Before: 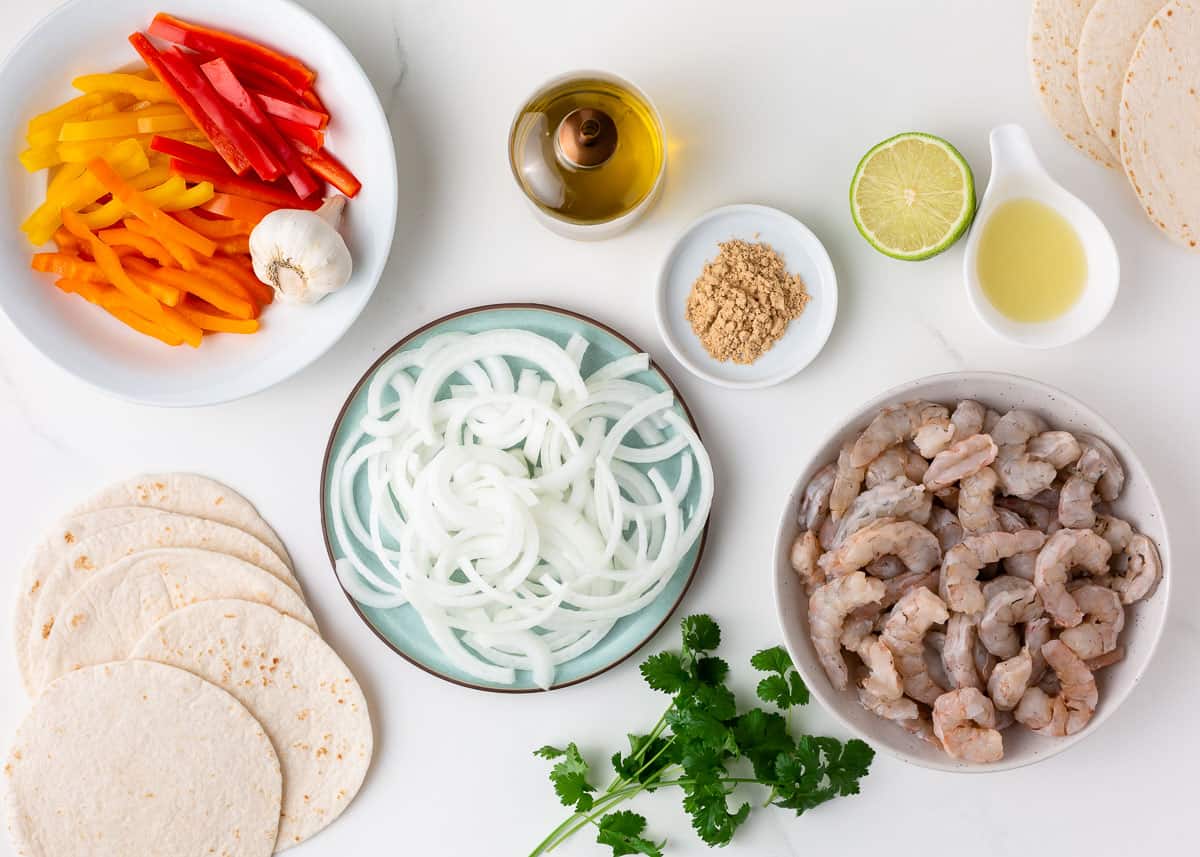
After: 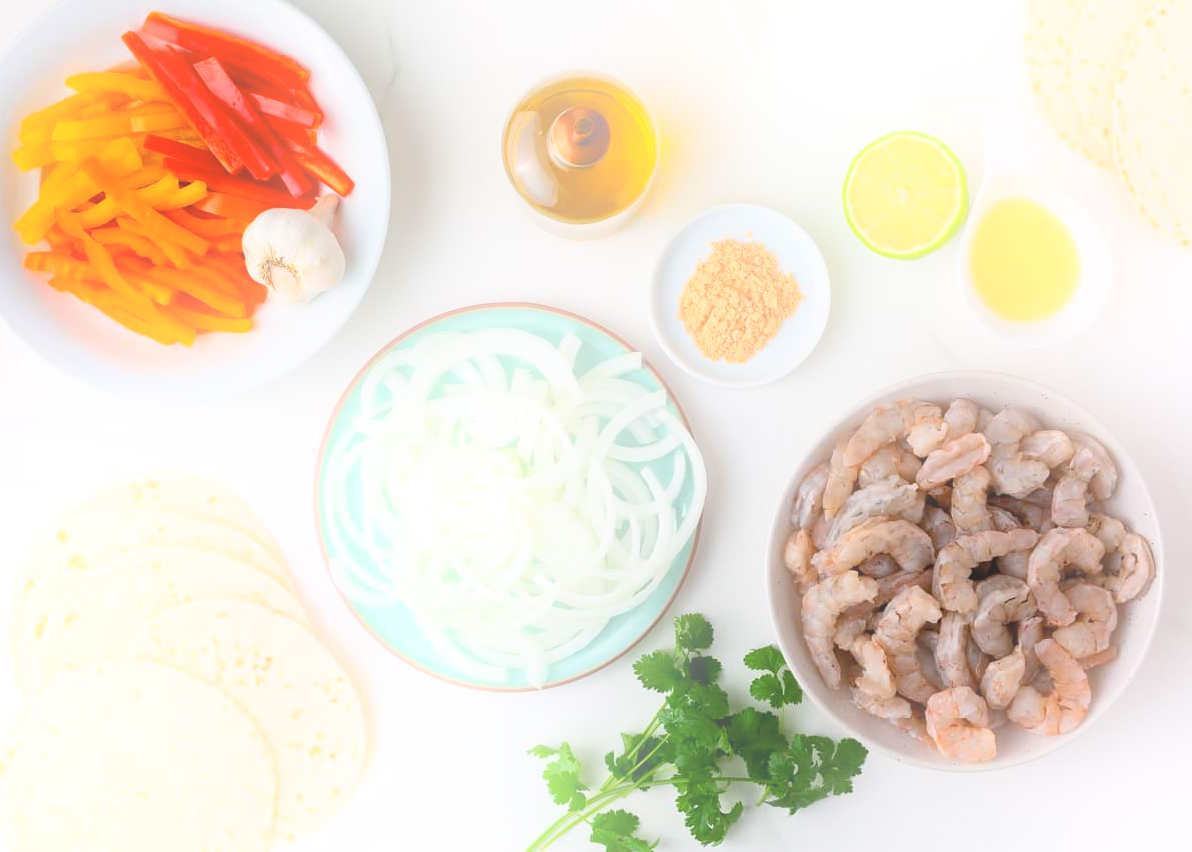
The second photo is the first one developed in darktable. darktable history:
tone equalizer: on, module defaults
crop and rotate: left 0.614%, top 0.179%, bottom 0.309%
bloom: on, module defaults
